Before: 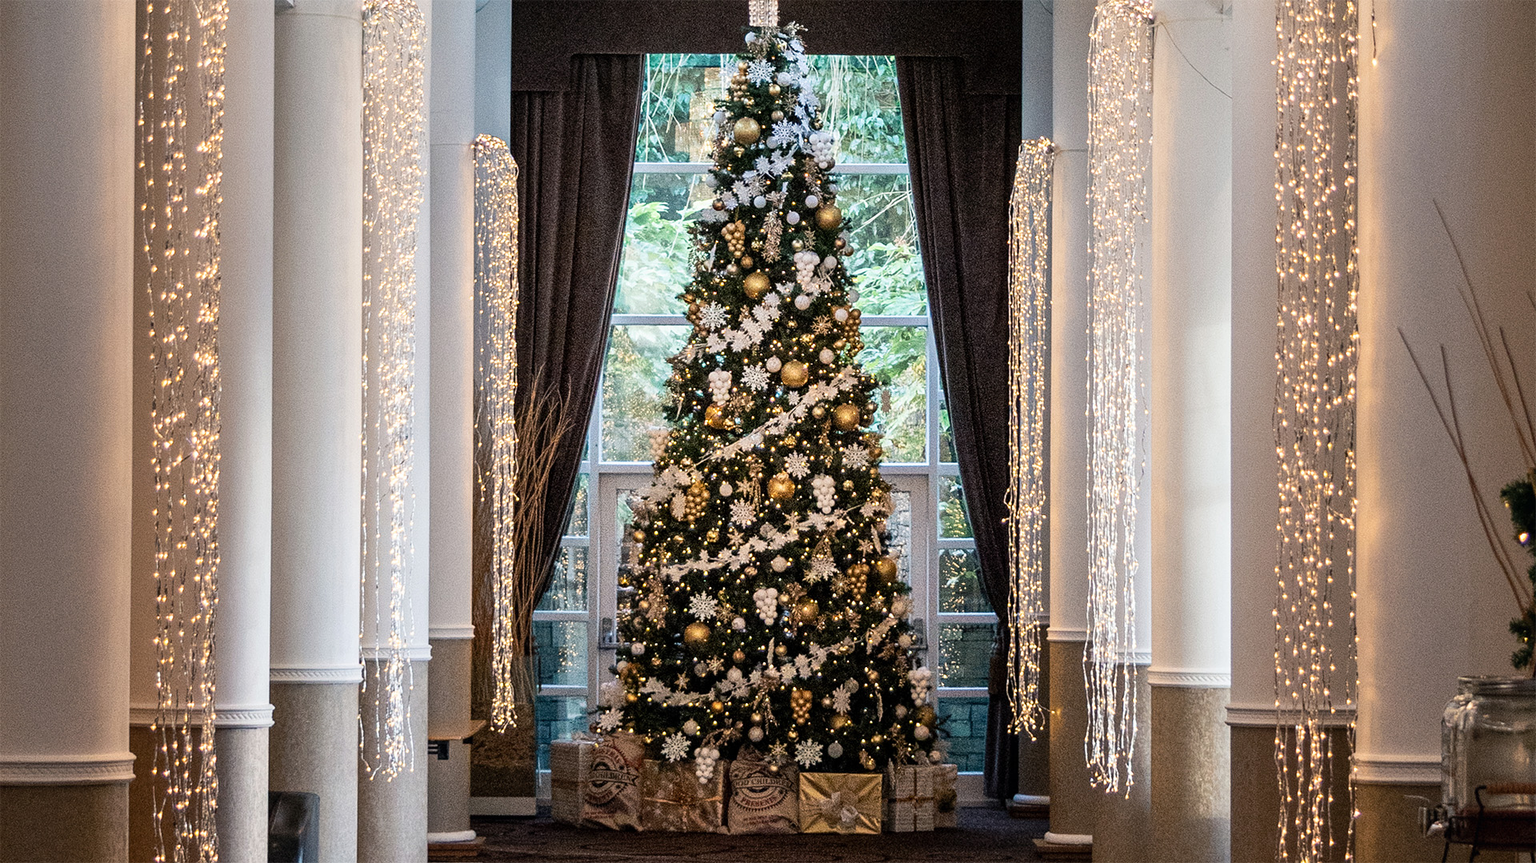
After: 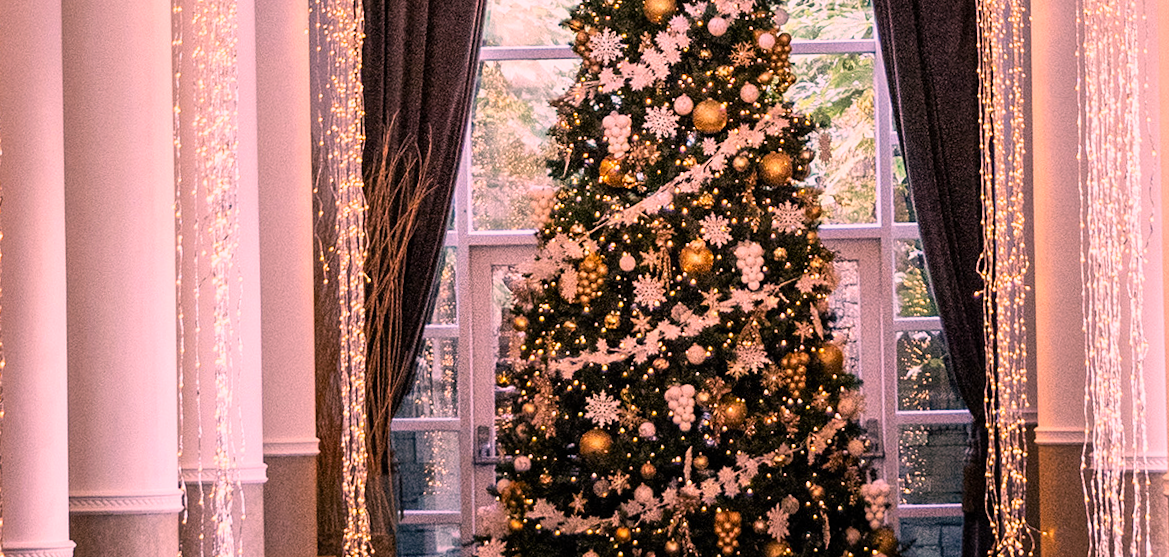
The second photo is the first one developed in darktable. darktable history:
color correction: highlights a* 21.88, highlights b* 22.25
white balance: red 1.066, blue 1.119
crop: left 13.312%, top 31.28%, right 24.627%, bottom 15.582%
rotate and perspective: rotation -1.32°, lens shift (horizontal) -0.031, crop left 0.015, crop right 0.985, crop top 0.047, crop bottom 0.982
